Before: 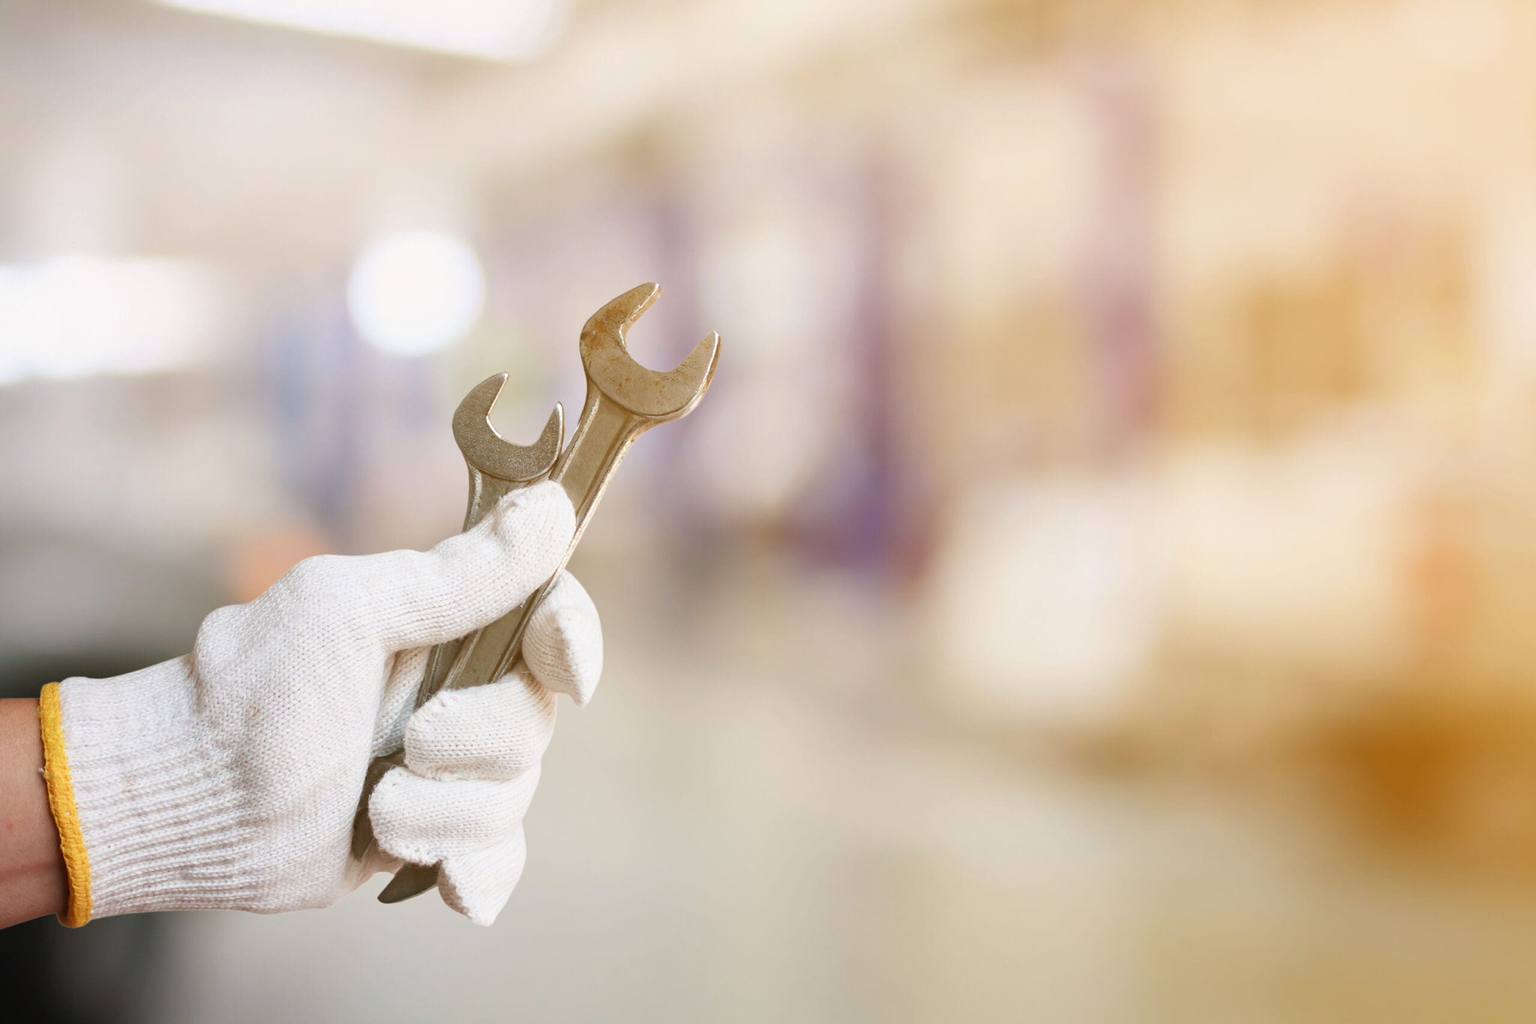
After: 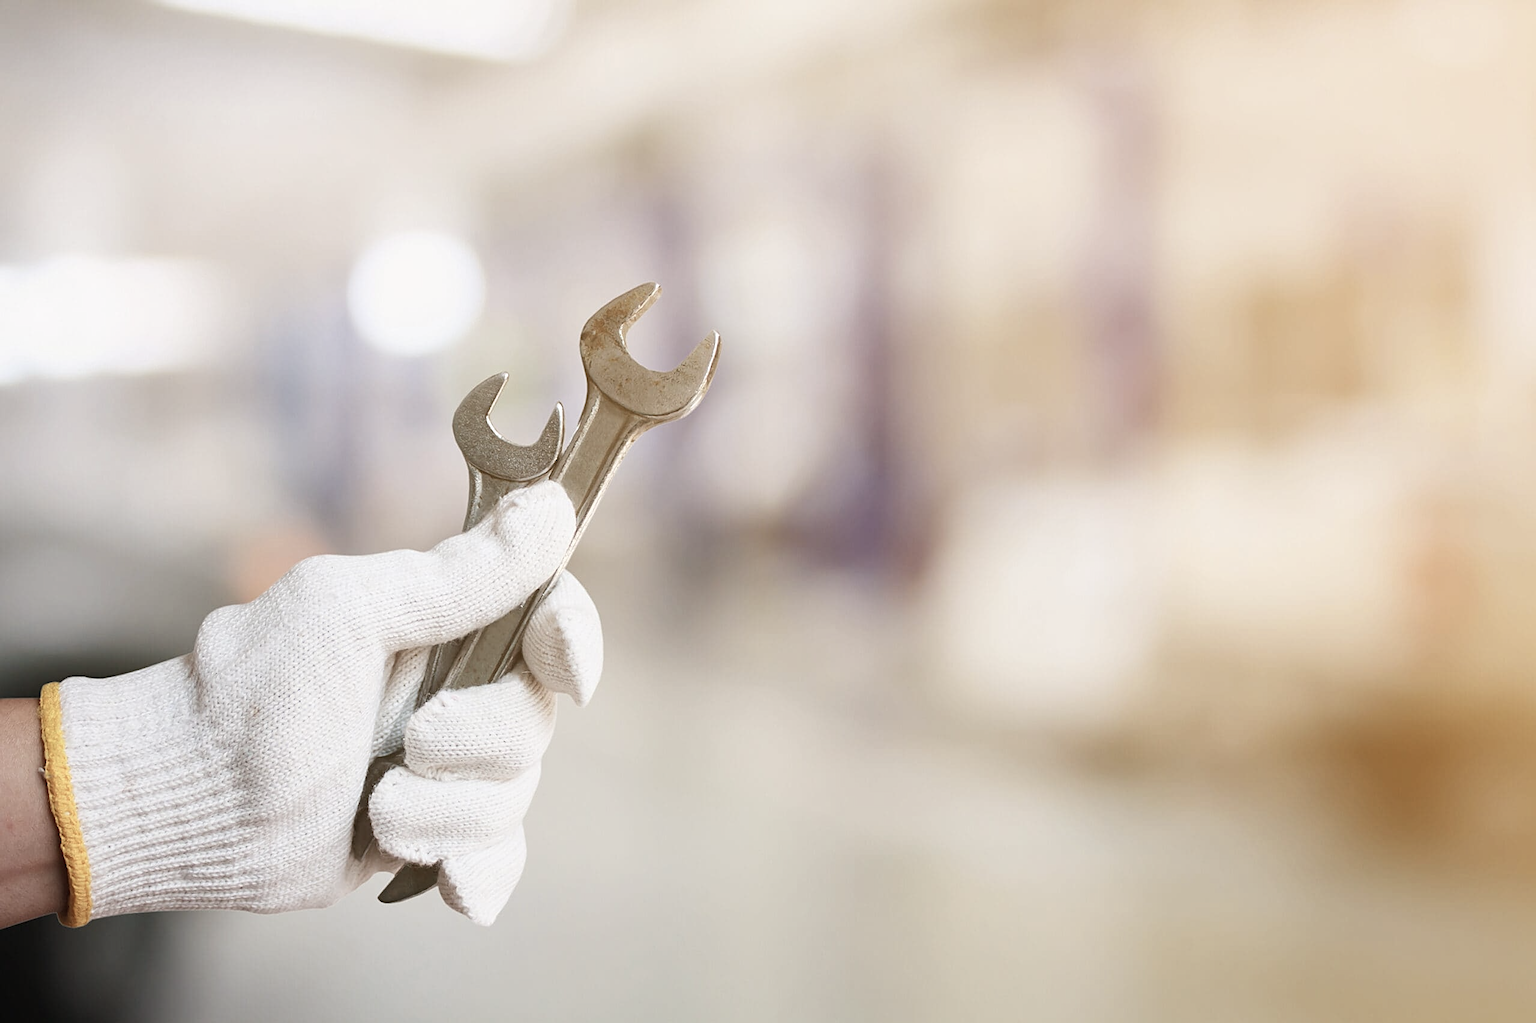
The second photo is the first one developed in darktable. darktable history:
sharpen: on, module defaults
contrast brightness saturation: contrast 0.1, saturation -0.36
